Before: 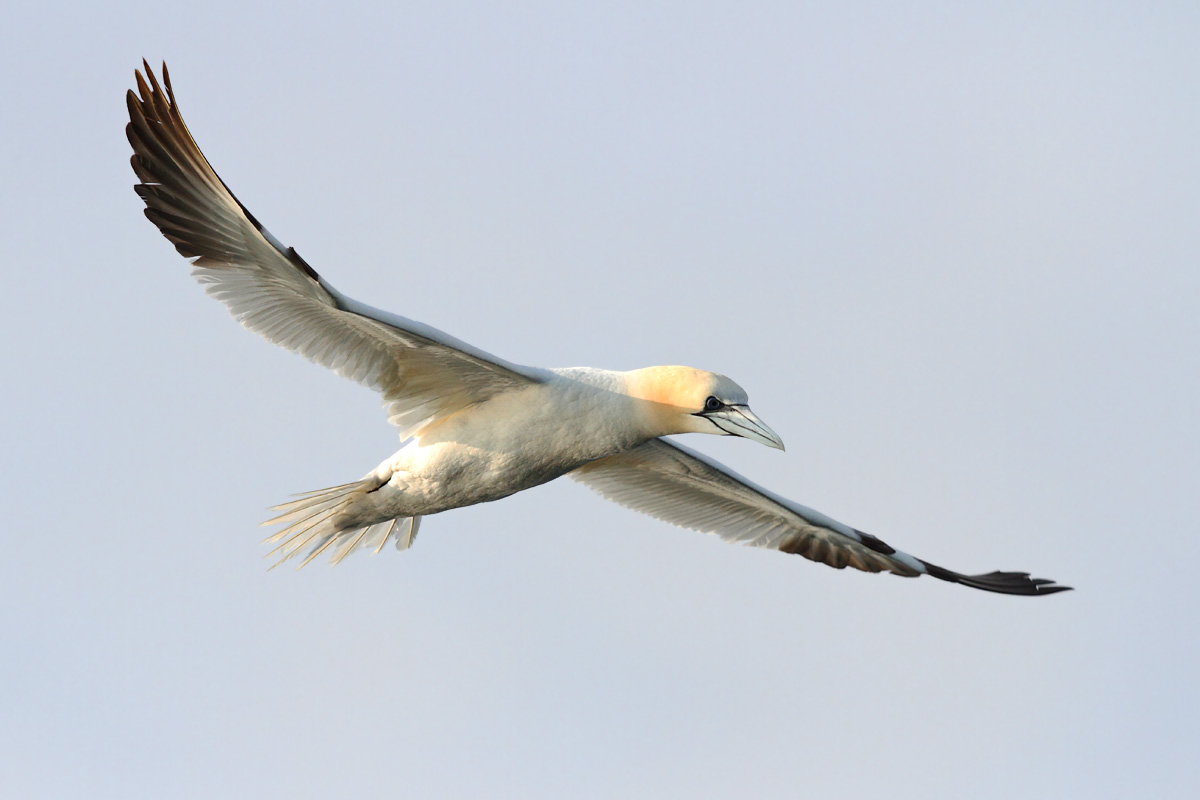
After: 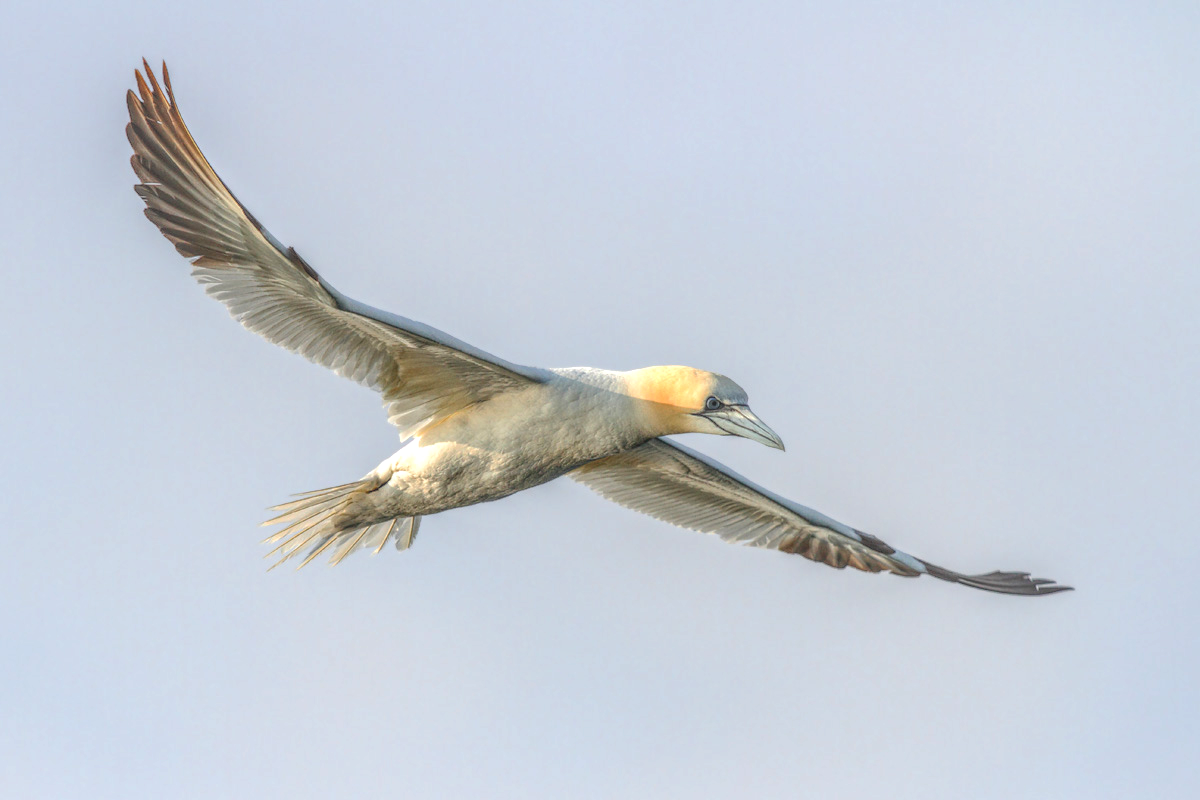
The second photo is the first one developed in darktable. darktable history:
local contrast: highlights 3%, shadows 5%, detail 199%, midtone range 0.245
contrast brightness saturation: brightness 0.085, saturation 0.192
